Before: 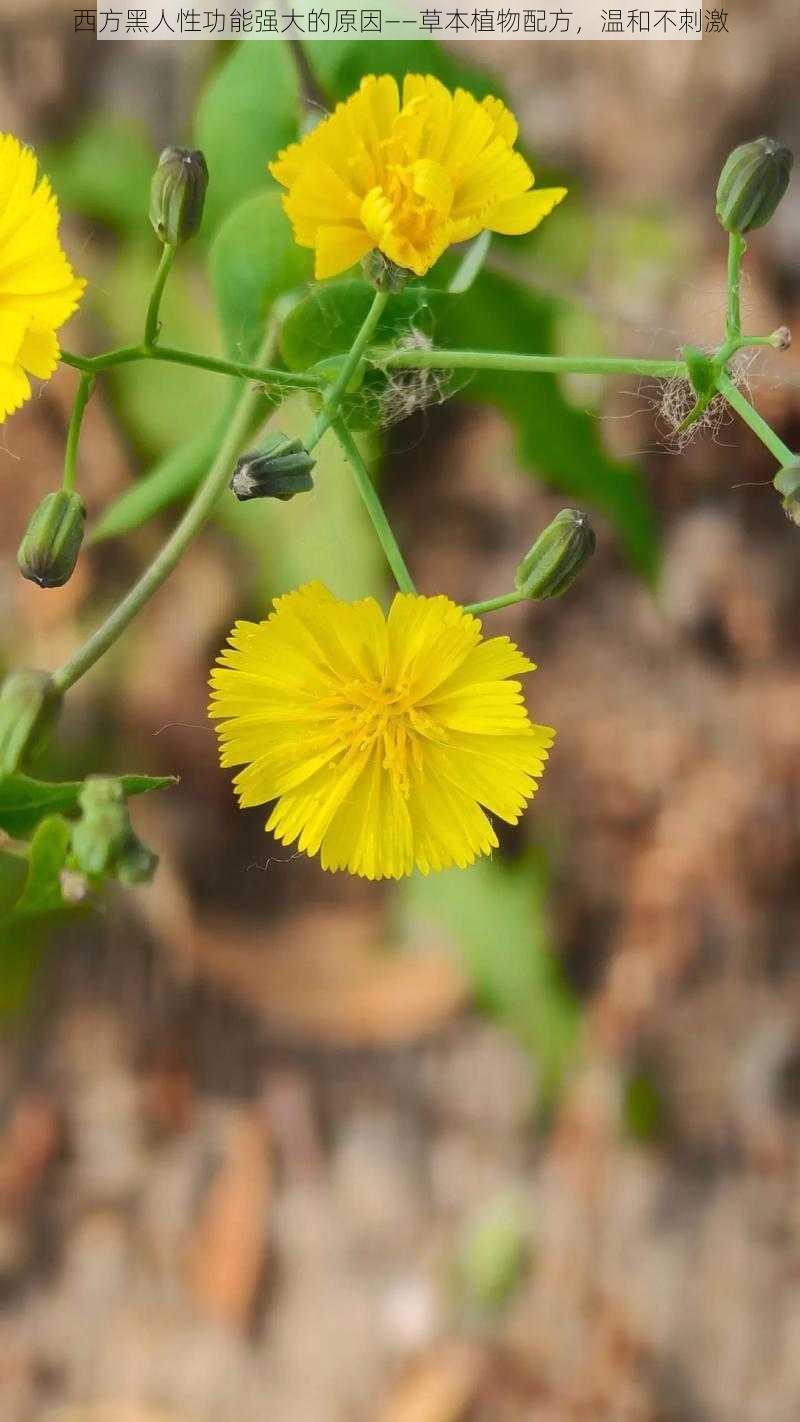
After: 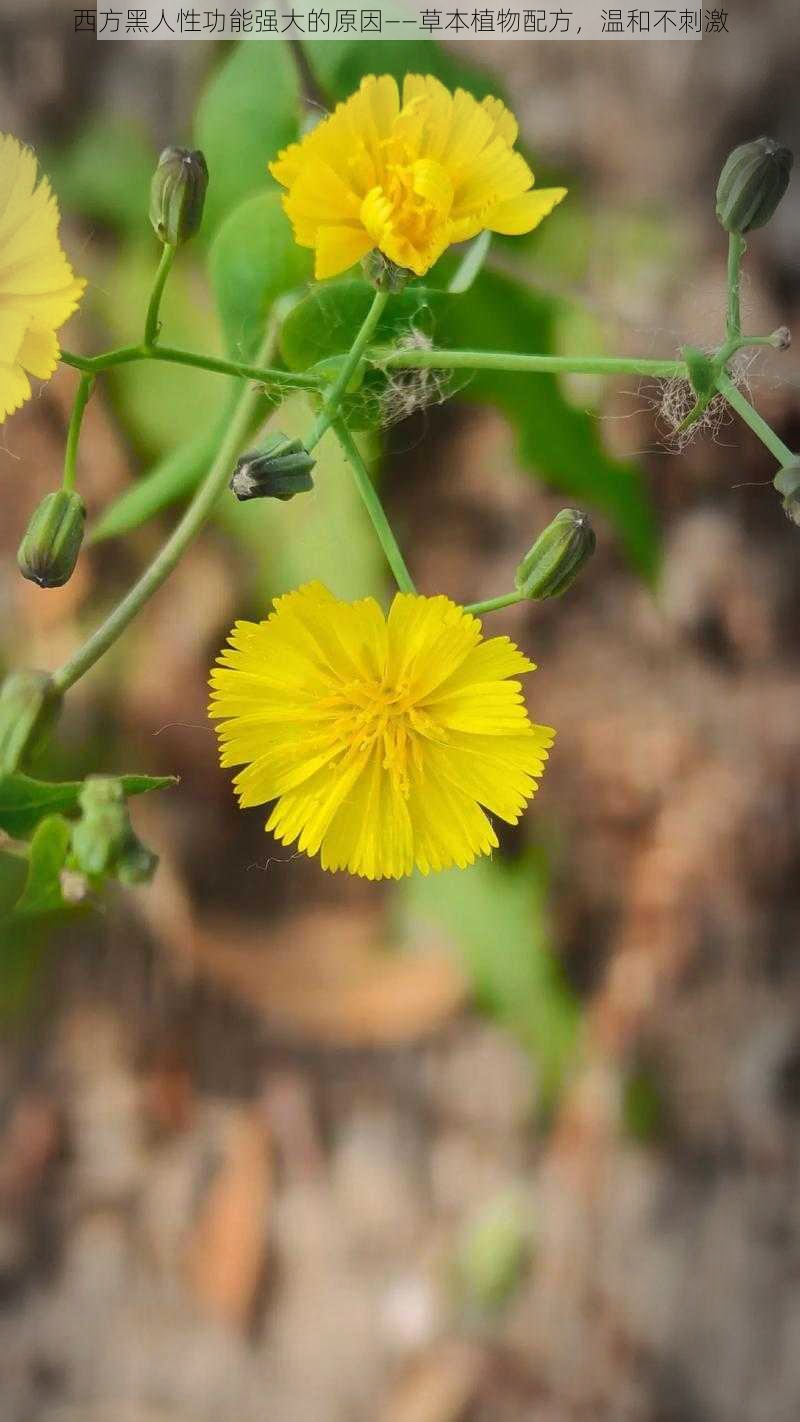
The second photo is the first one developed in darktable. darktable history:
vignetting: center (-0.118, -0.006), automatic ratio true
